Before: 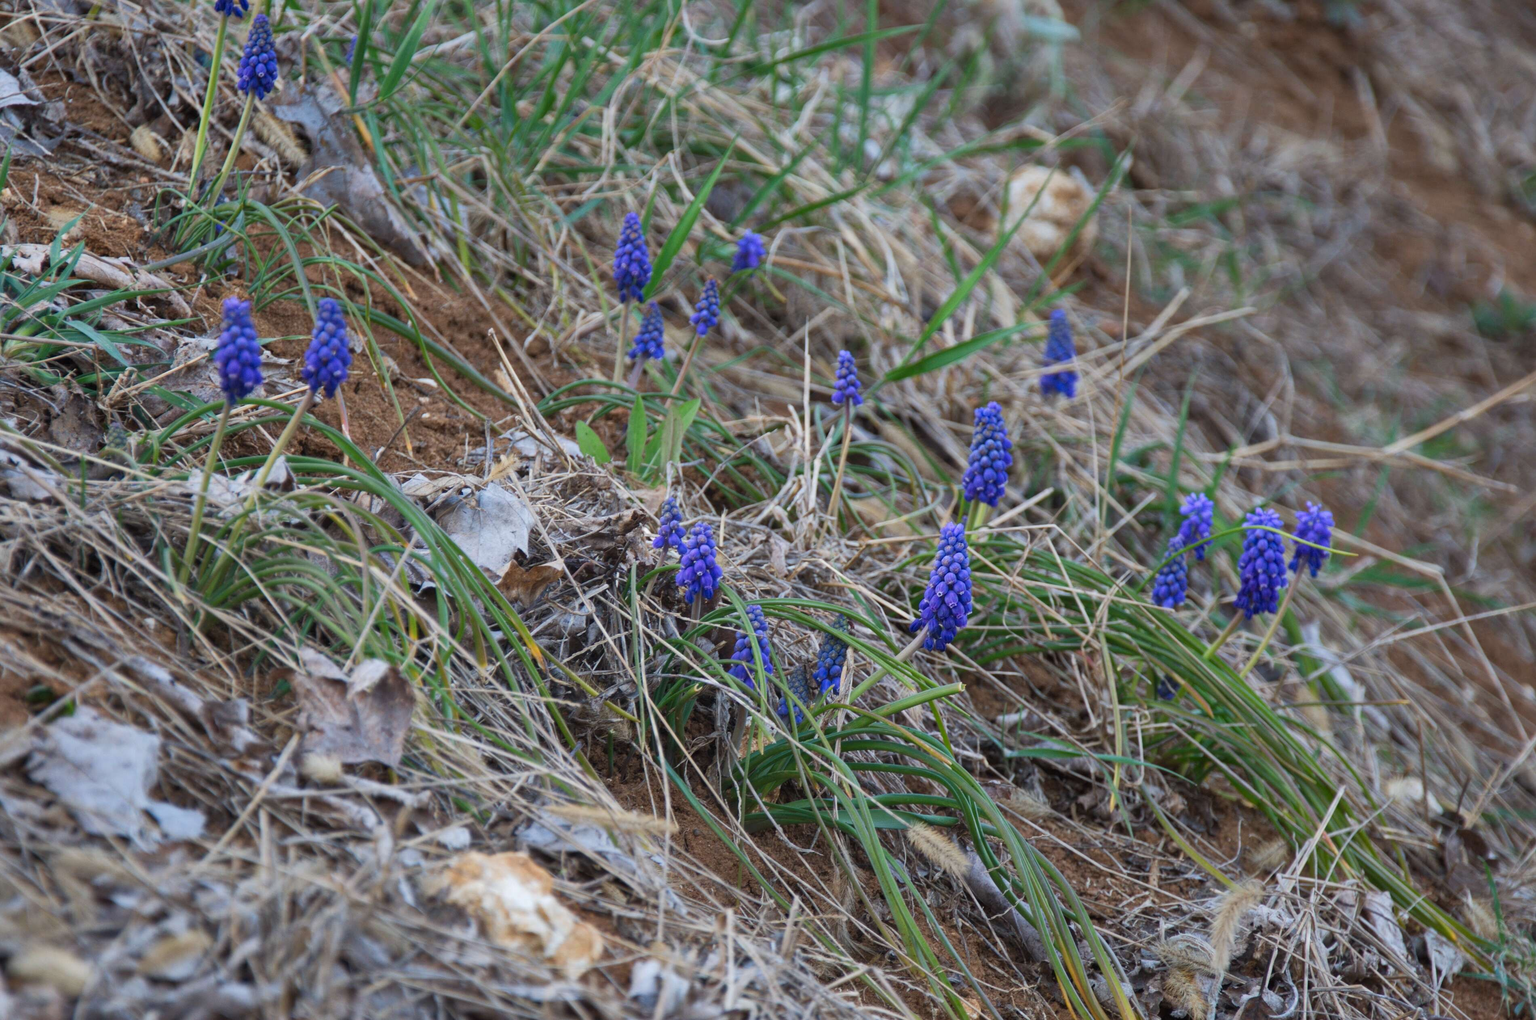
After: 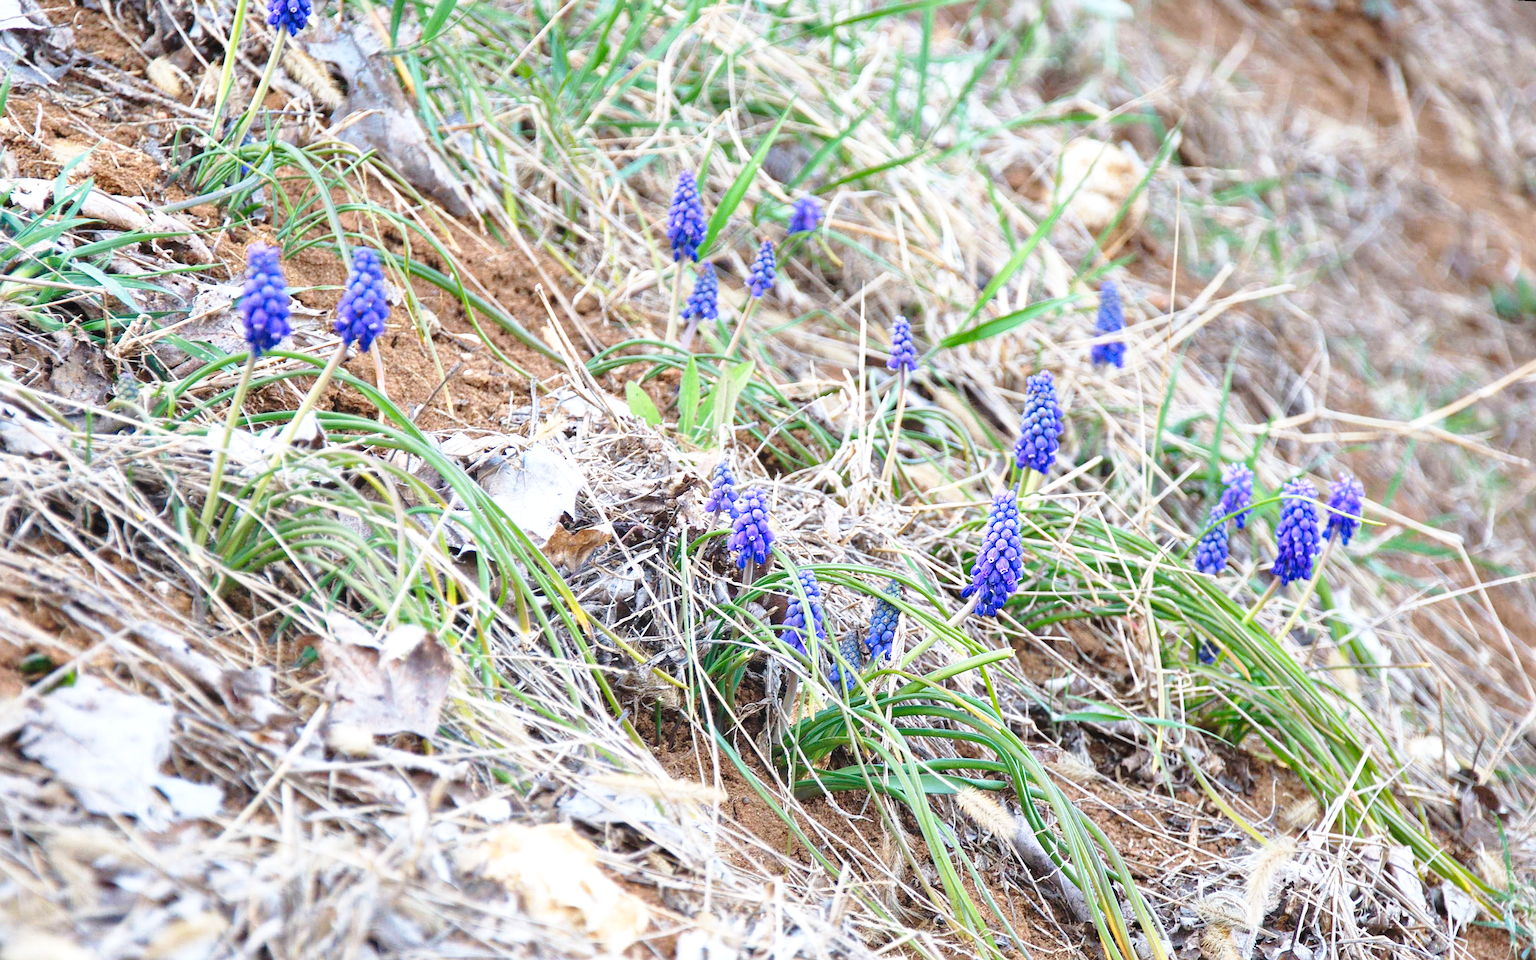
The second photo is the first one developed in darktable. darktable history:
rotate and perspective: rotation 0.679°, lens shift (horizontal) 0.136, crop left 0.009, crop right 0.991, crop top 0.078, crop bottom 0.95
exposure: exposure 1 EV, compensate highlight preservation false
sharpen: on, module defaults
base curve: curves: ch0 [(0, 0) (0.028, 0.03) (0.121, 0.232) (0.46, 0.748) (0.859, 0.968) (1, 1)], preserve colors none
